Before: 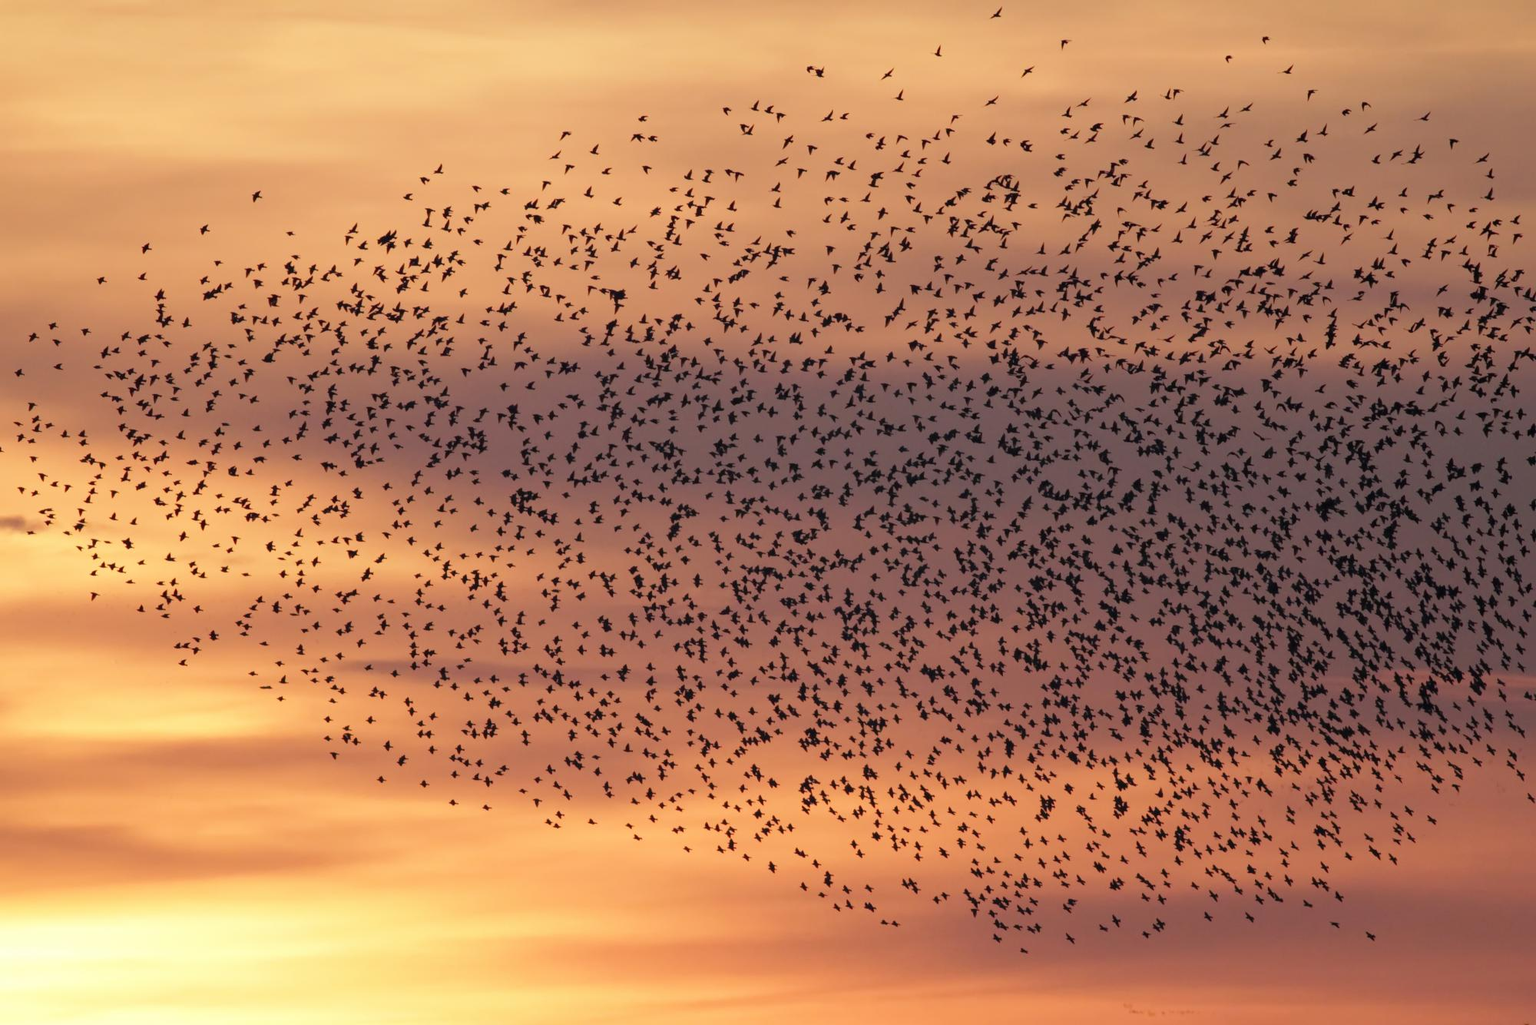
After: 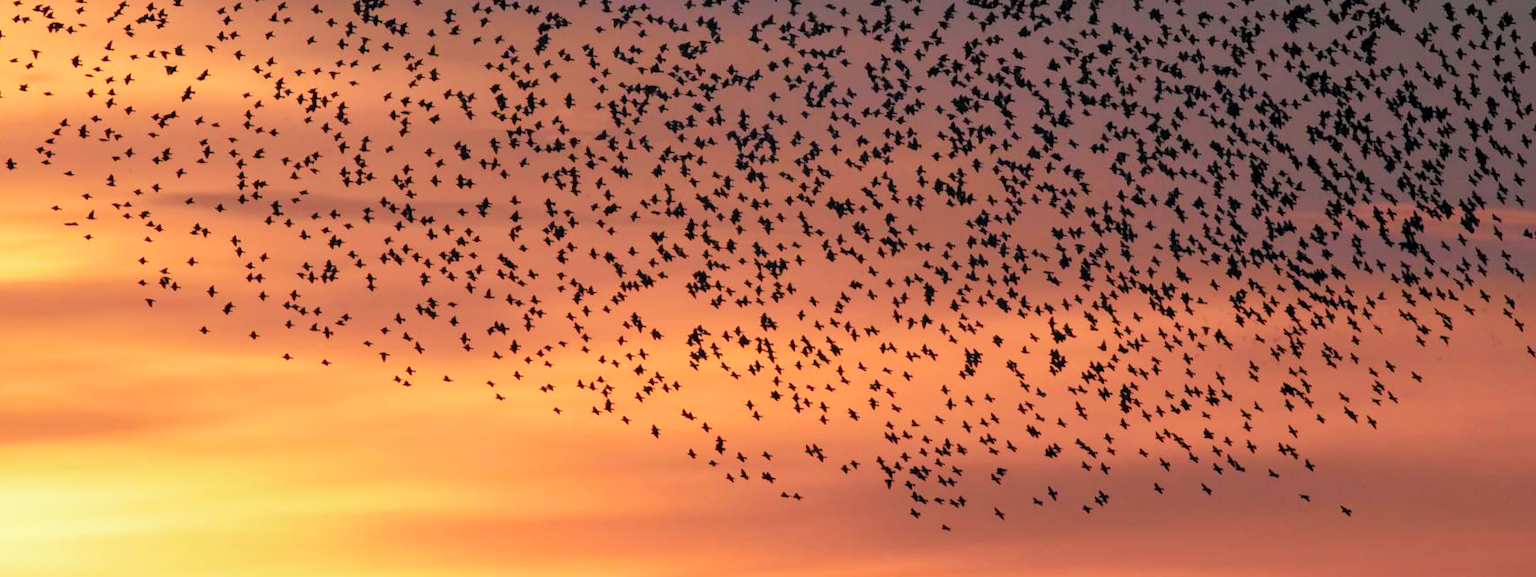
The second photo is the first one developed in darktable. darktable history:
local contrast: highlights 100%, shadows 100%, detail 120%, midtone range 0.2
crop and rotate: left 13.306%, top 48.129%, bottom 2.928%
tone curve: curves: ch0 [(0, 0) (0.07, 0.052) (0.23, 0.254) (0.486, 0.53) (0.822, 0.825) (0.994, 0.955)]; ch1 [(0, 0) (0.226, 0.261) (0.379, 0.442) (0.469, 0.472) (0.495, 0.495) (0.514, 0.504) (0.561, 0.568) (0.59, 0.612) (1, 1)]; ch2 [(0, 0) (0.269, 0.299) (0.459, 0.441) (0.498, 0.499) (0.523, 0.52) (0.551, 0.576) (0.629, 0.643) (0.659, 0.681) (0.718, 0.764) (1, 1)], color space Lab, independent channels, preserve colors none
